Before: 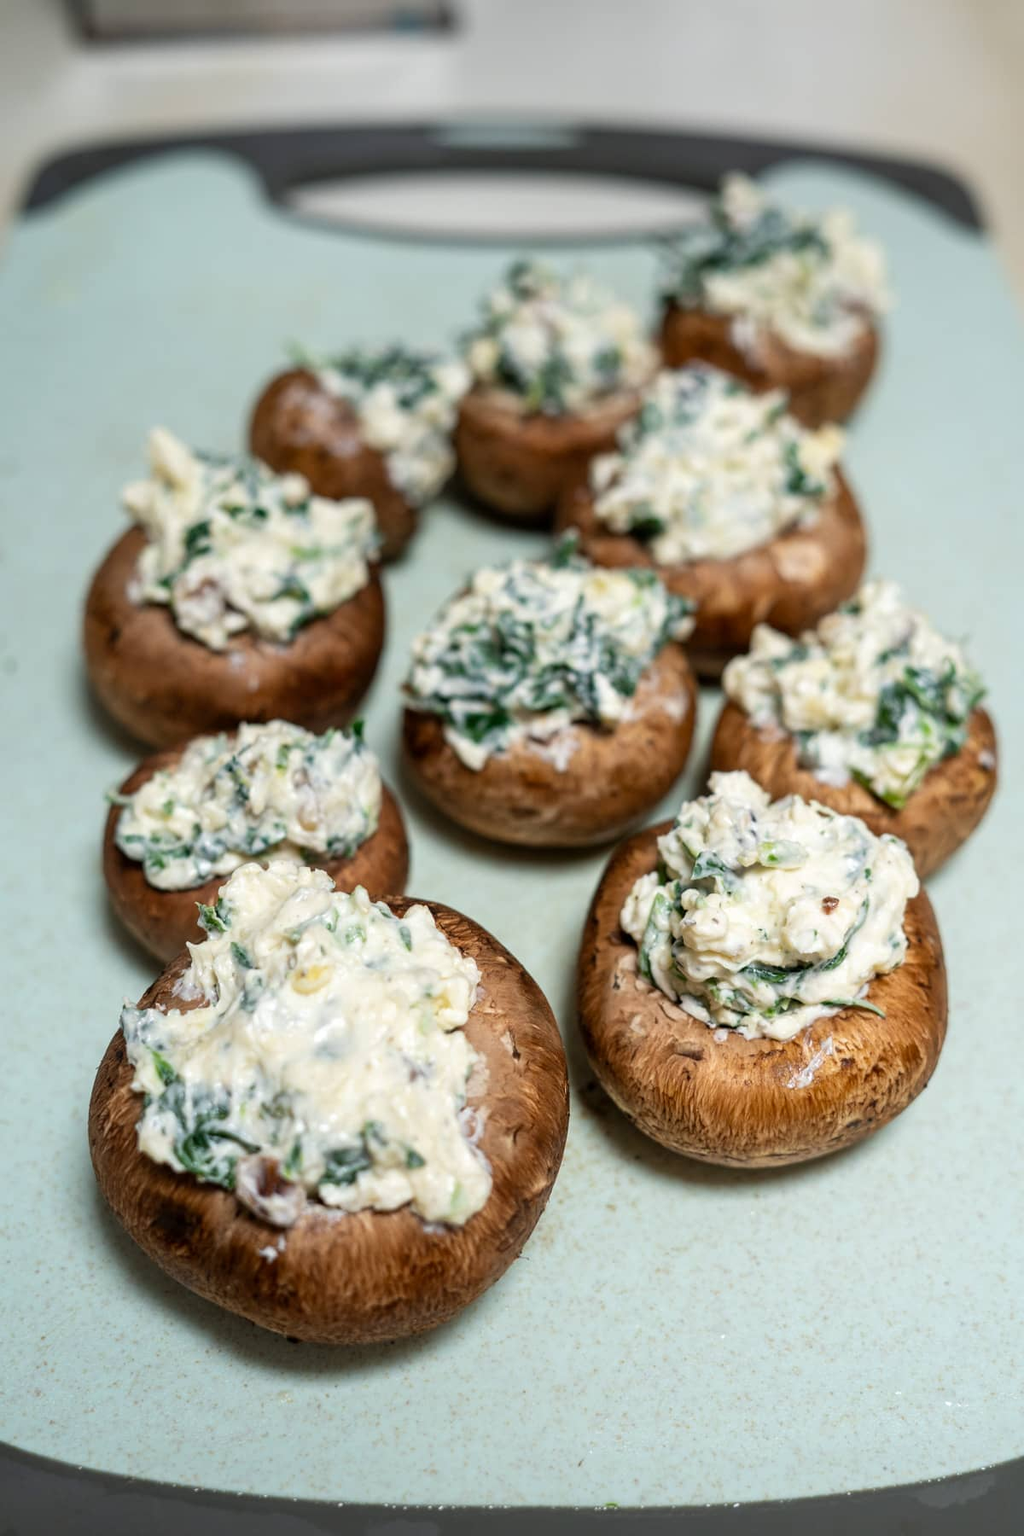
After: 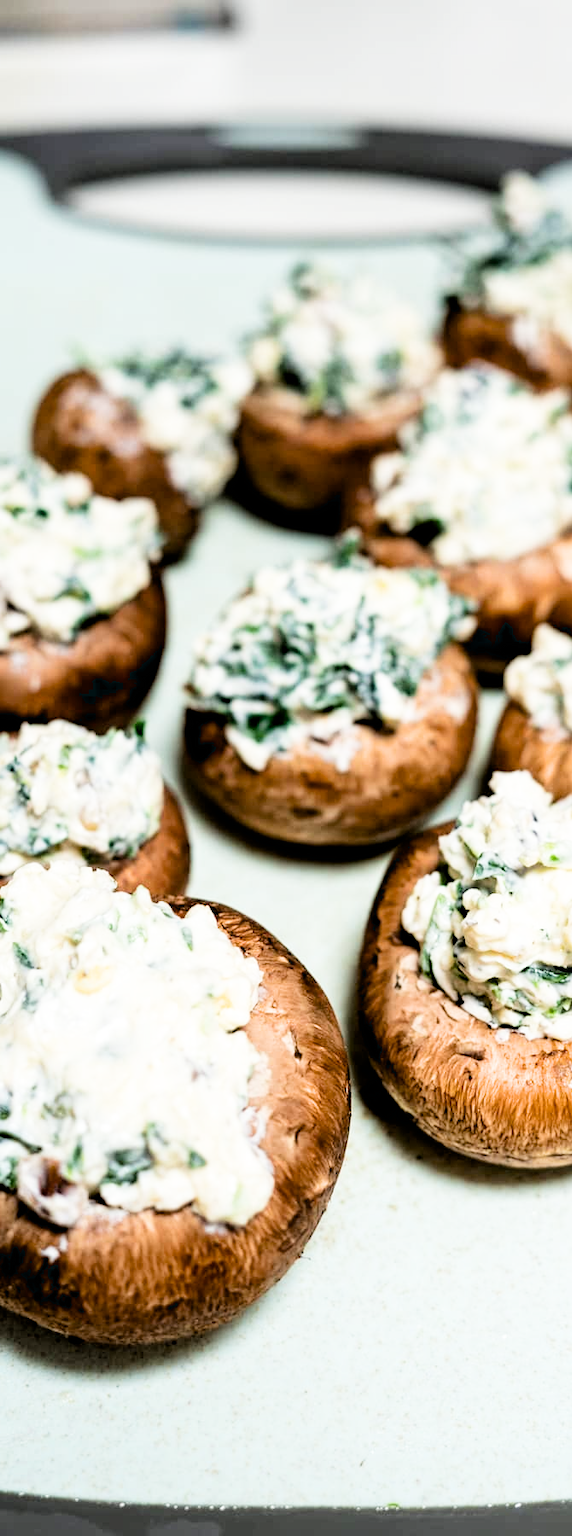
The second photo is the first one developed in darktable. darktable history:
exposure: black level correction 0.01, exposure 1 EV, compensate exposure bias true, compensate highlight preservation false
filmic rgb: black relative exposure -5.12 EV, white relative exposure 3.54 EV, hardness 3.16, contrast 1.397, highlights saturation mix -49.45%
crop: left 21.363%, right 22.703%
